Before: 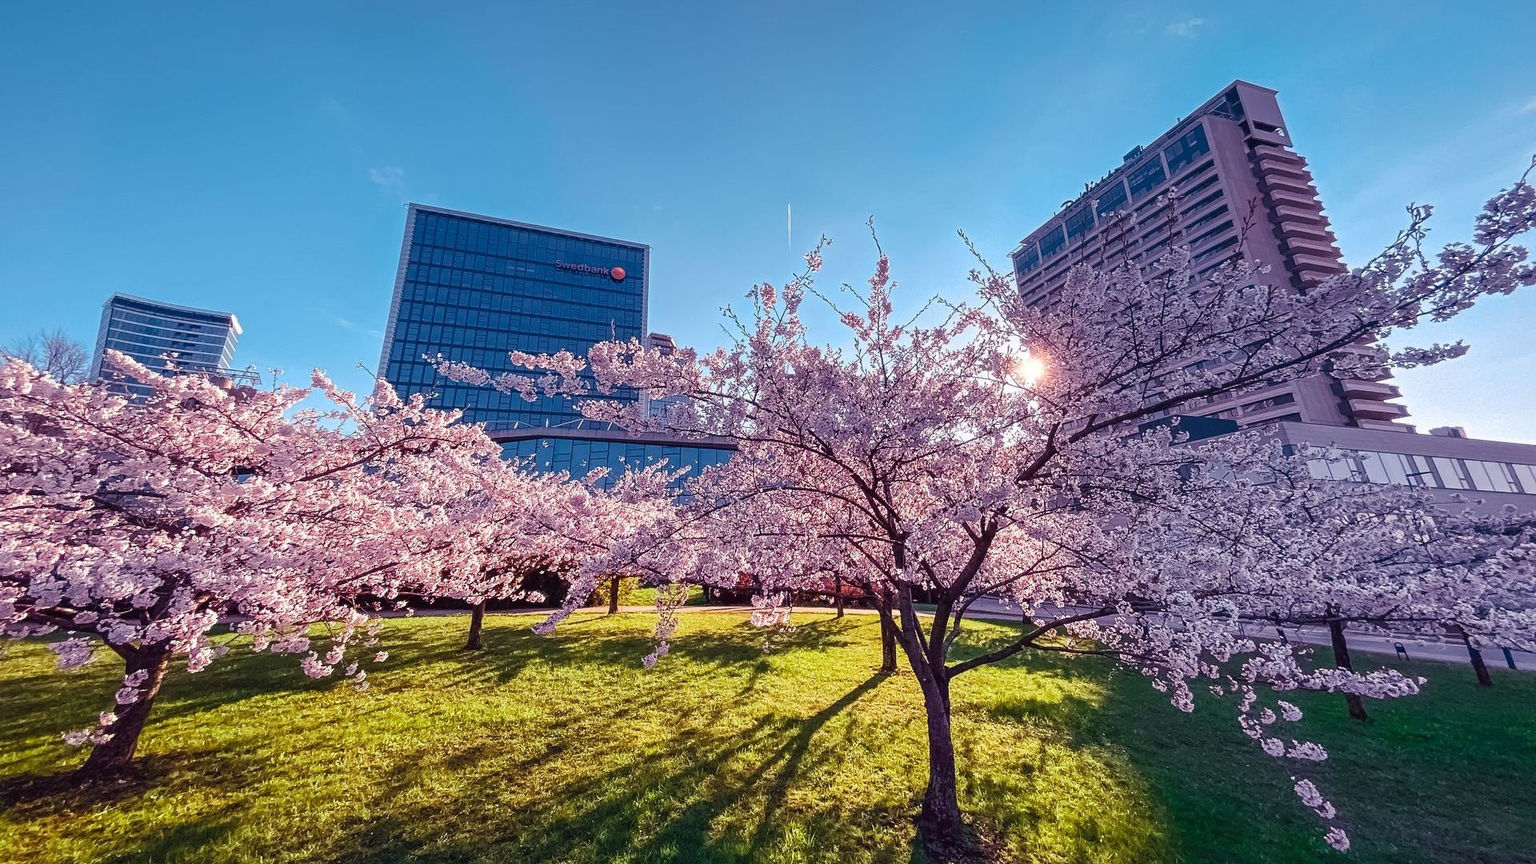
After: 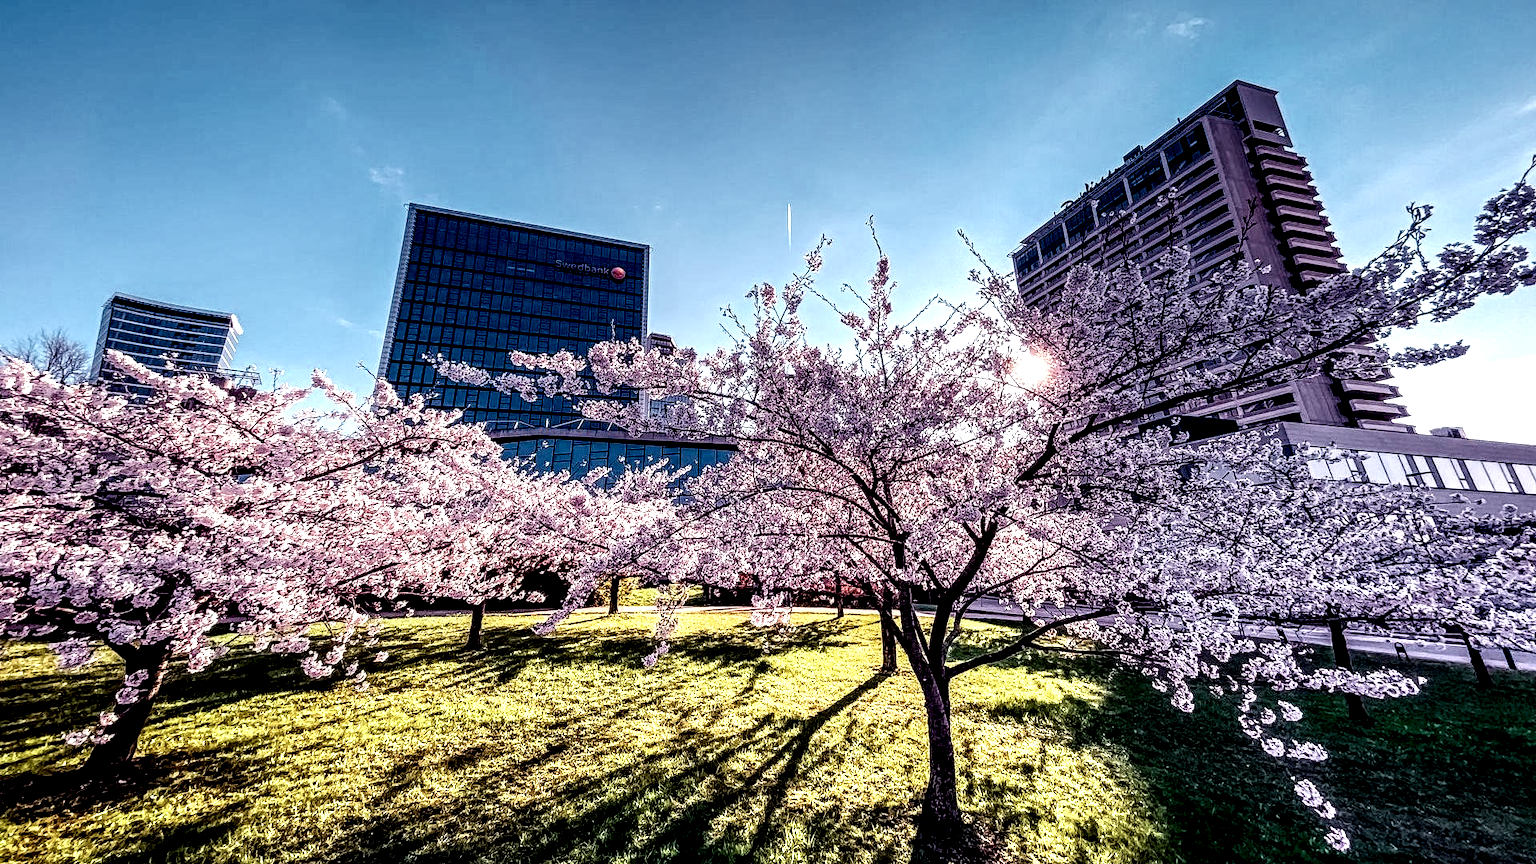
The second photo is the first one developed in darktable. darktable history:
filmic rgb: black relative exposure -8.54 EV, white relative exposure 5.52 EV, hardness 3.39, contrast 1.016
local contrast: highlights 115%, shadows 42%, detail 293%
